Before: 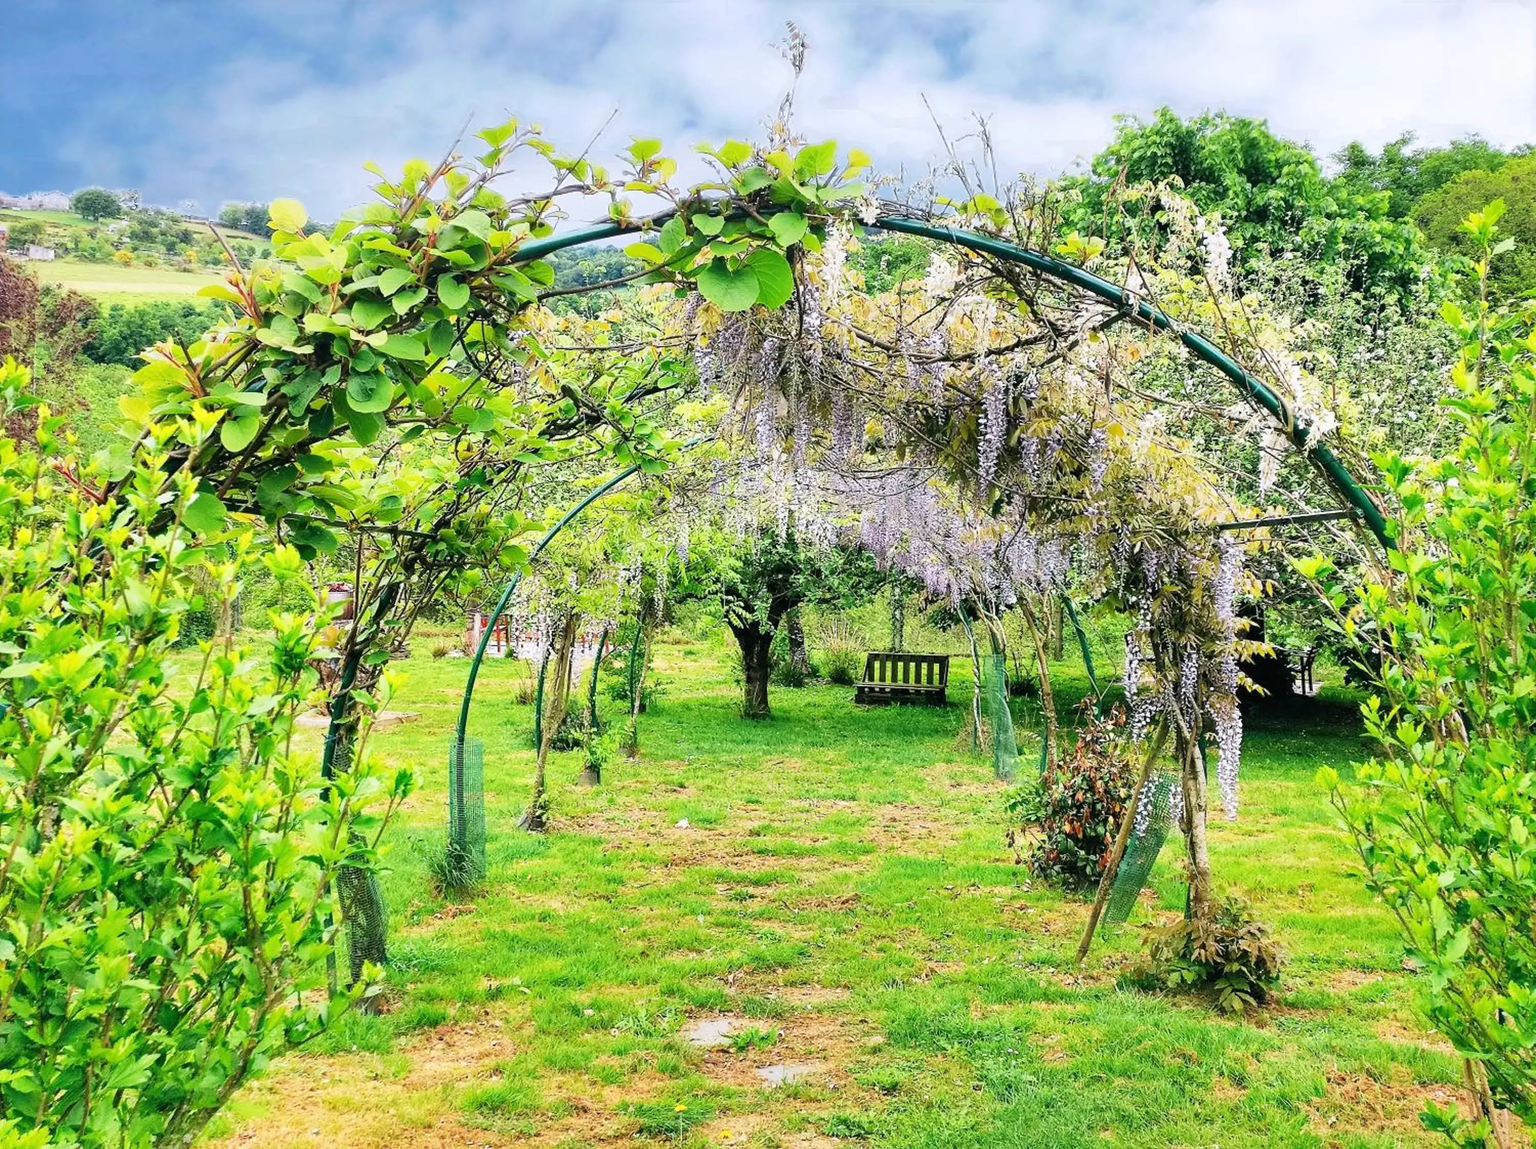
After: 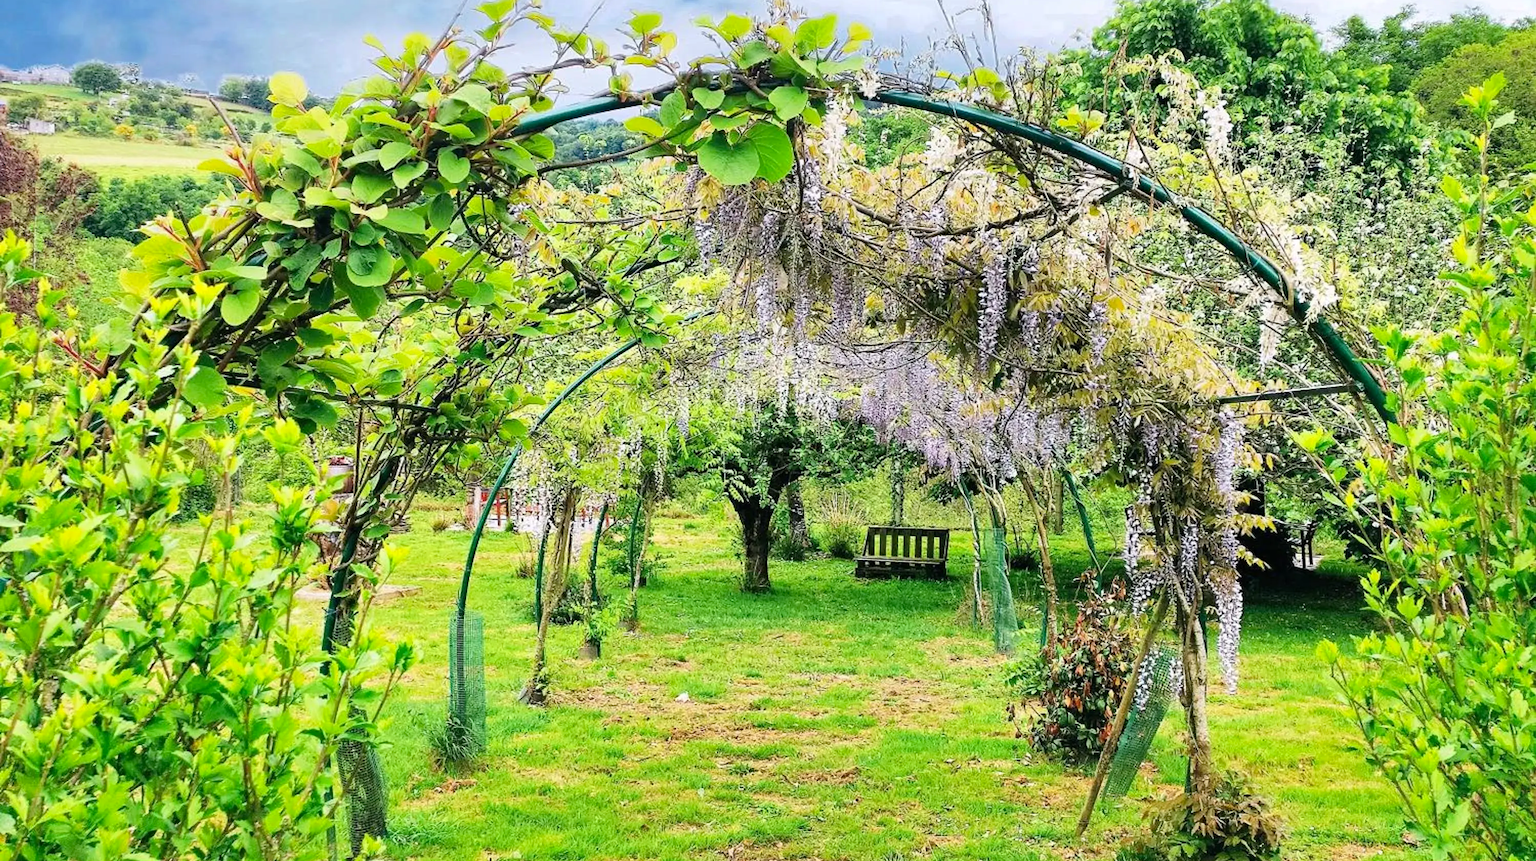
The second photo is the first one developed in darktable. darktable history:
crop: top 11.038%, bottom 13.962%
haze removal: compatibility mode true, adaptive false
